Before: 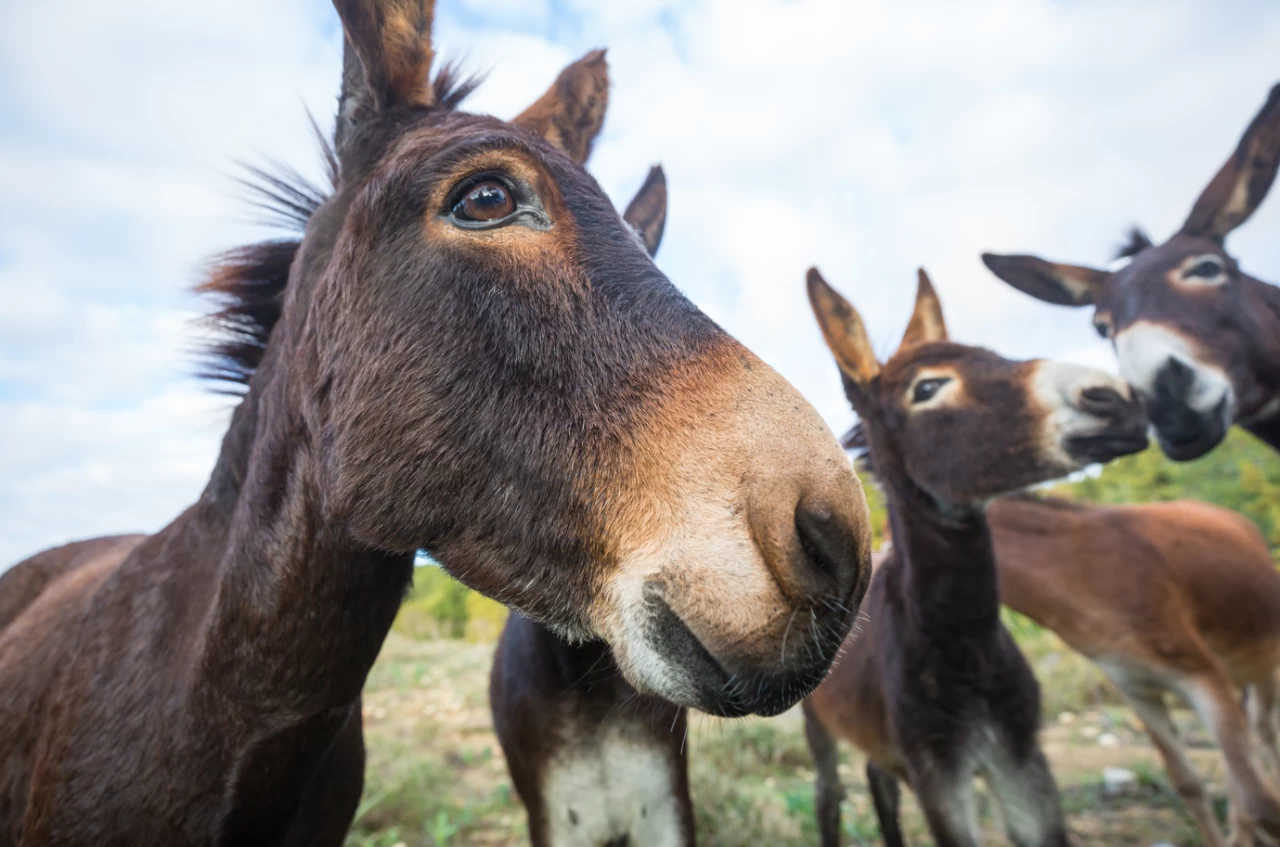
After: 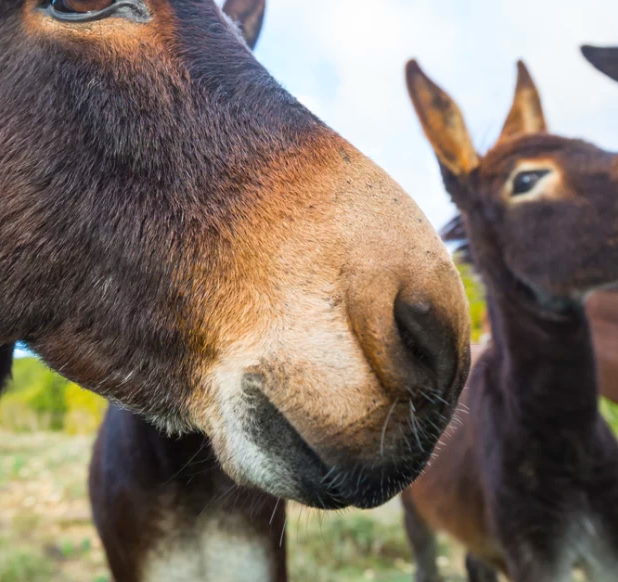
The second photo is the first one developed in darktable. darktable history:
crop: left 31.379%, top 24.658%, right 20.326%, bottom 6.628%
color balance rgb: perceptual saturation grading › global saturation 20%, global vibrance 20%
